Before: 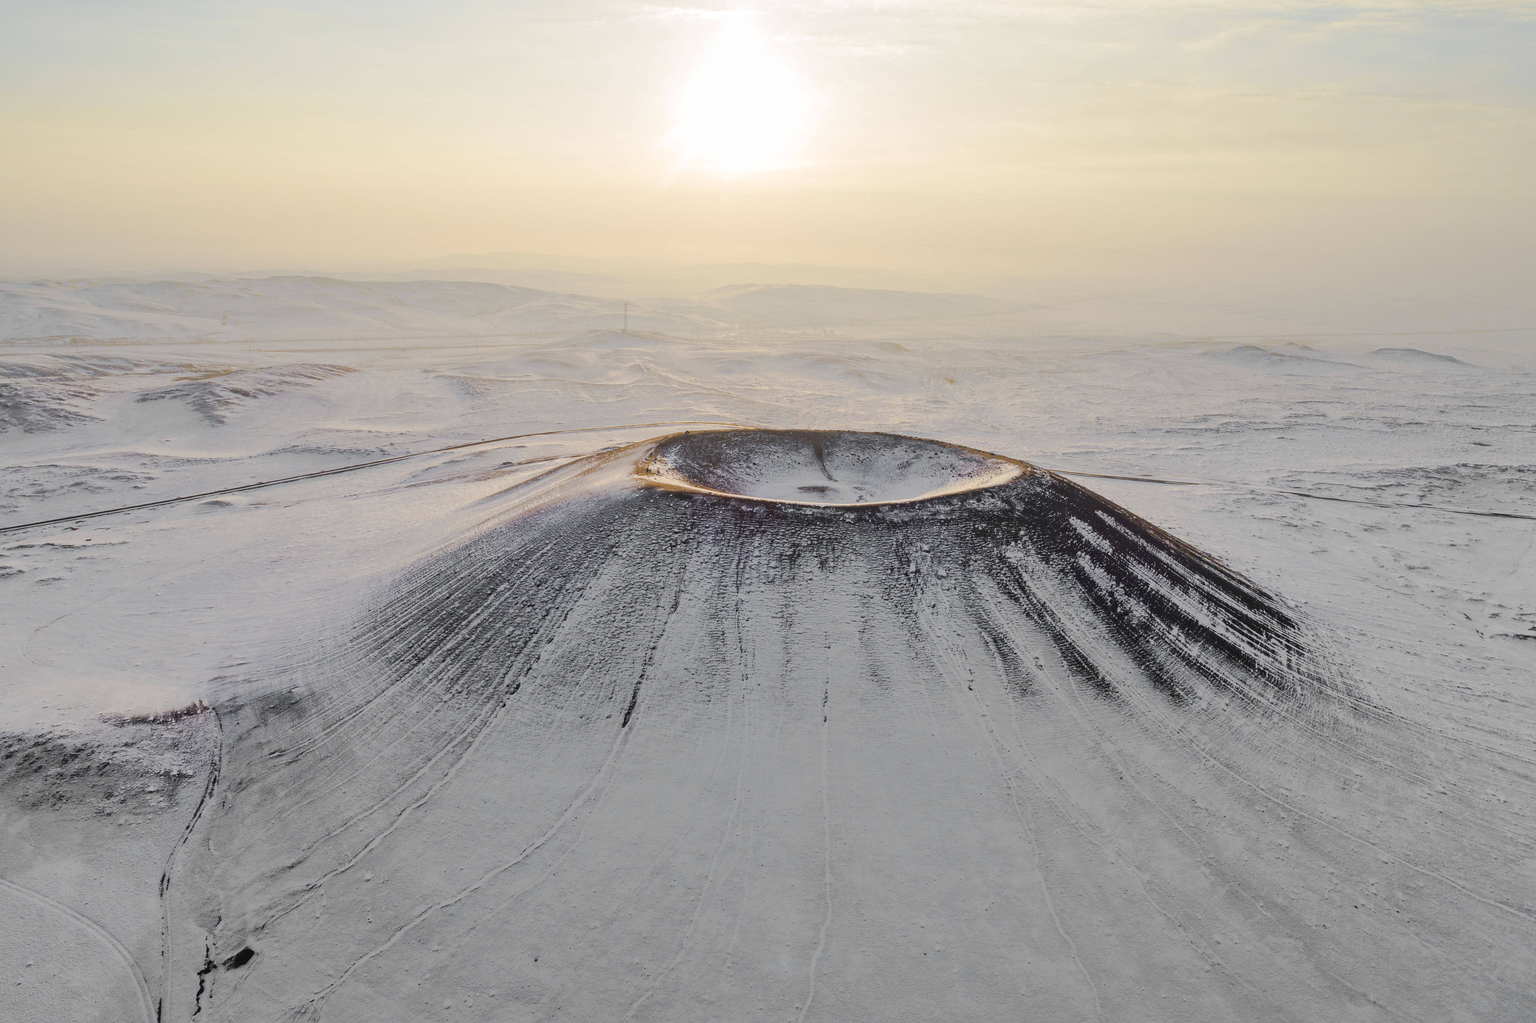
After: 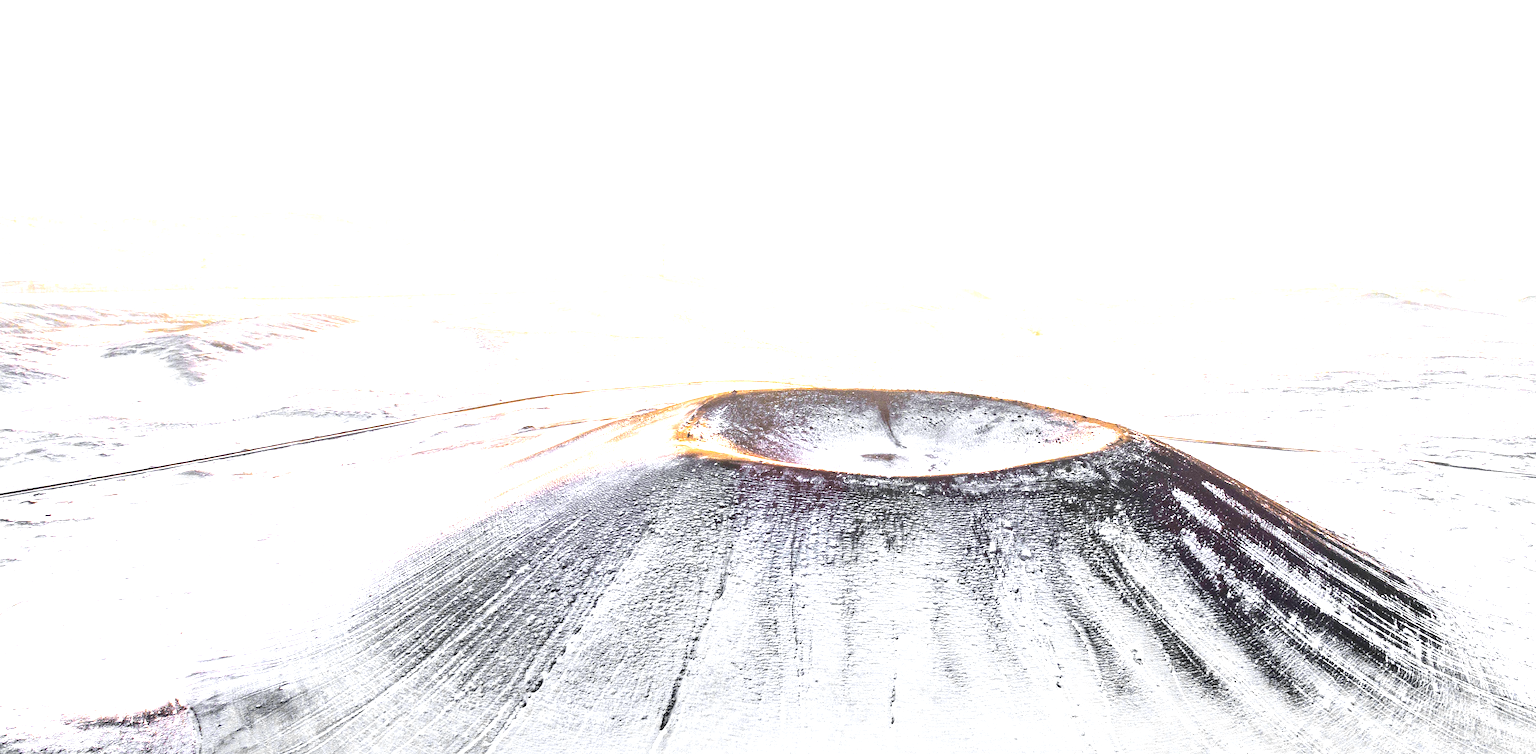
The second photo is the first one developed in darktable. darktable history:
crop: left 3.053%, top 8.883%, right 9.681%, bottom 26.797%
exposure: black level correction 0, exposure 1.67 EV, compensate highlight preservation false
